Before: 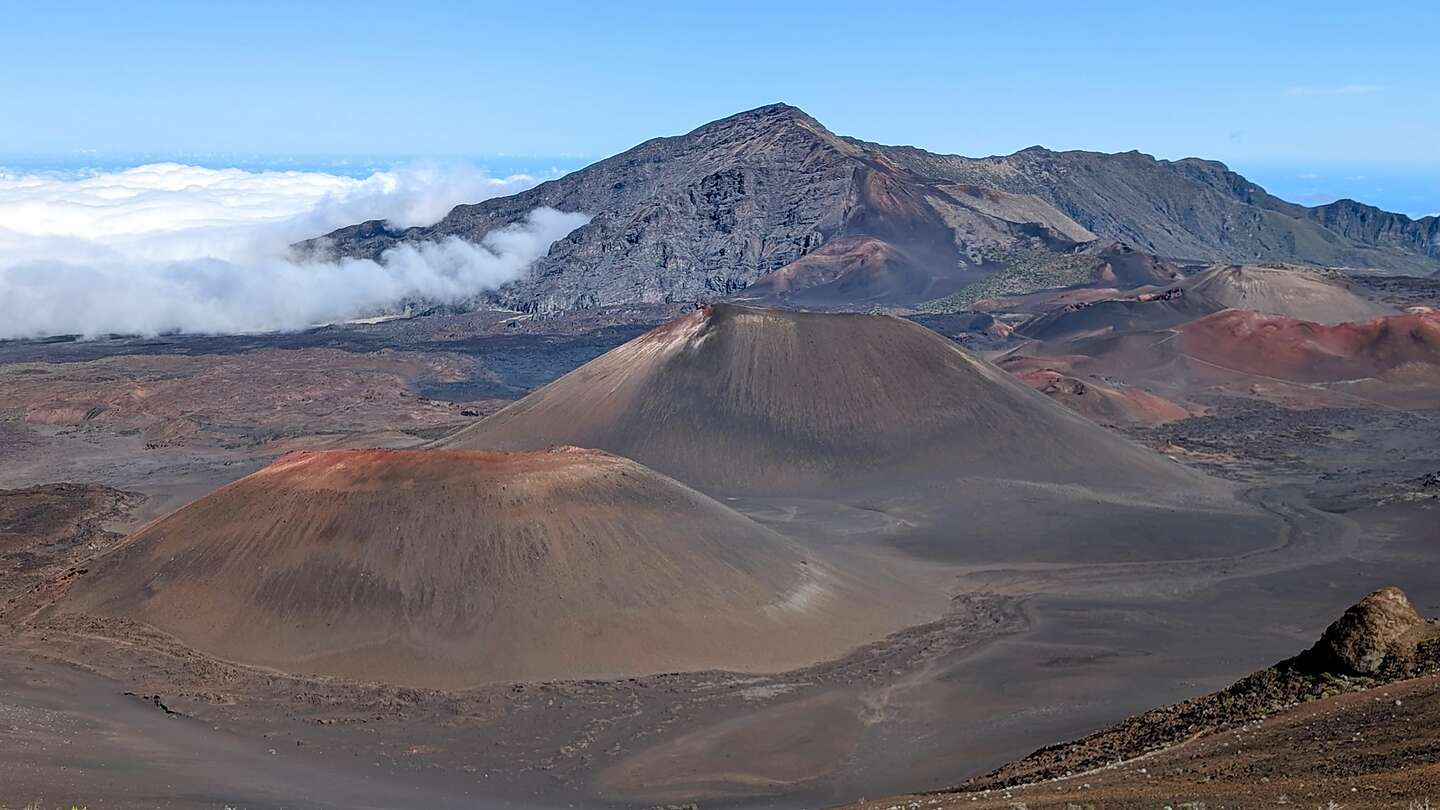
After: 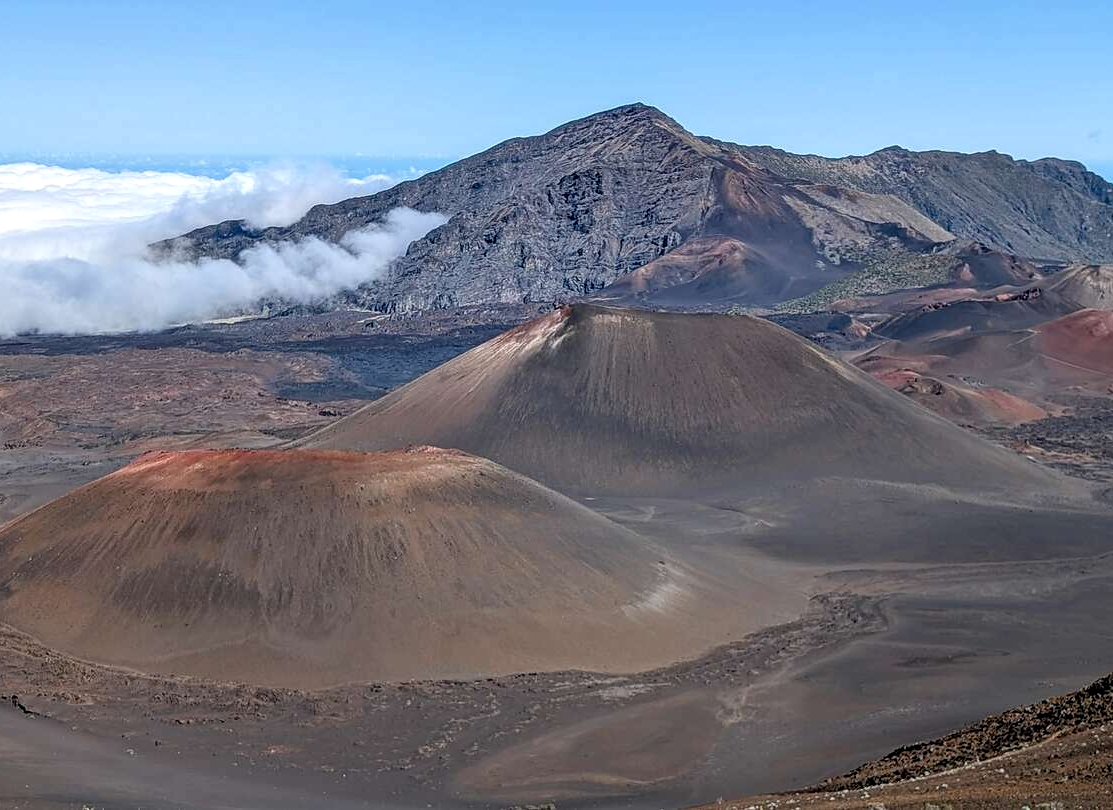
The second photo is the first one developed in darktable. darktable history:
crop: left 9.868%, right 12.83%
local contrast: on, module defaults
